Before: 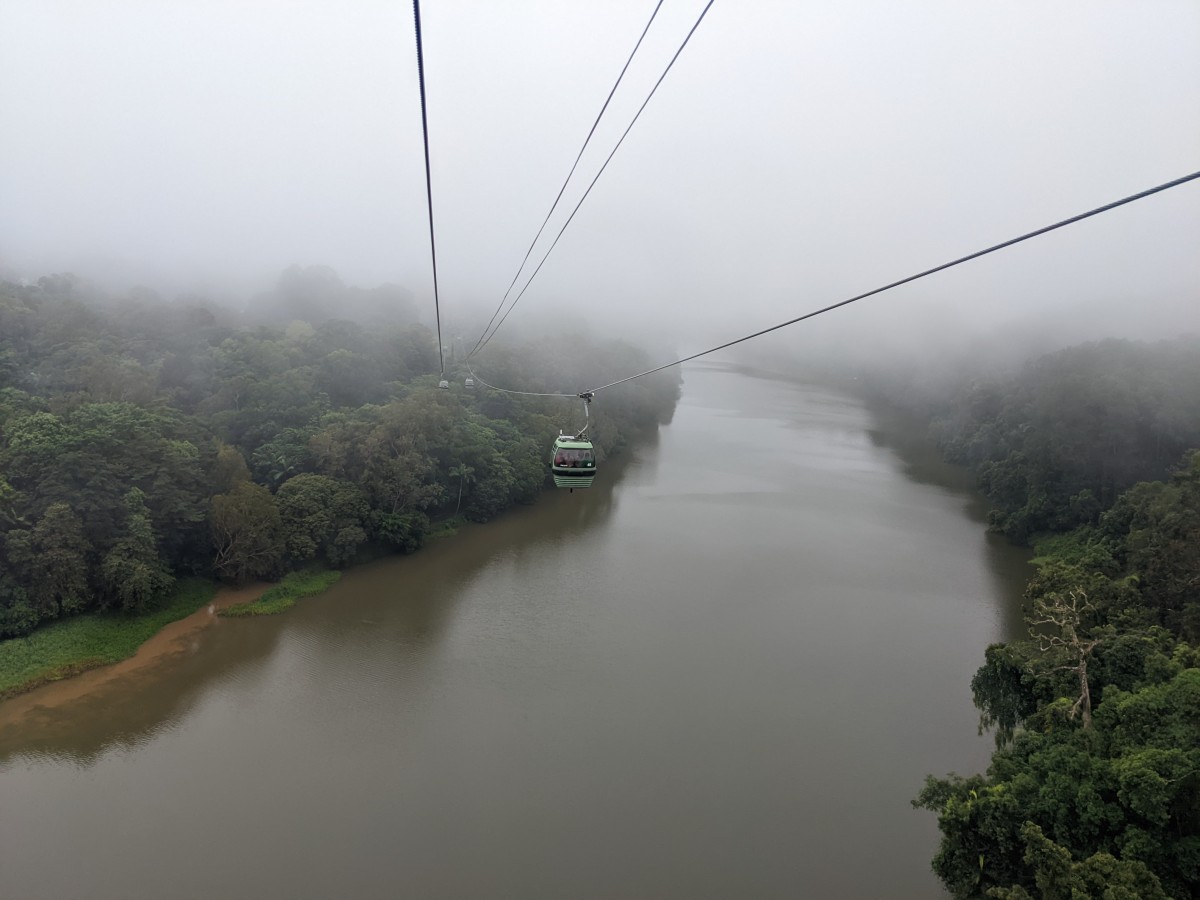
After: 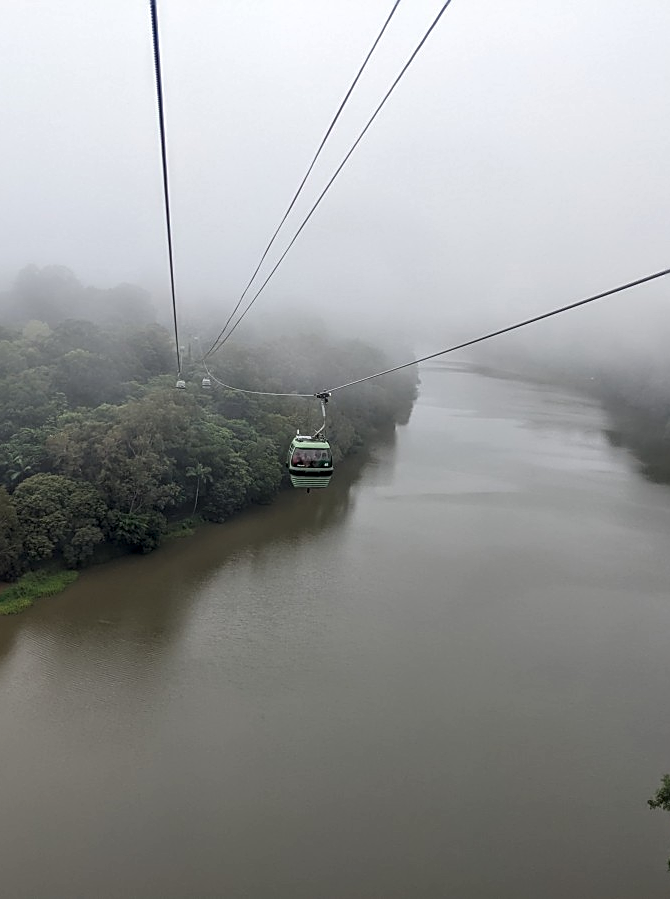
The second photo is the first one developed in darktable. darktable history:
sharpen: on, module defaults
local contrast: detail 130%
crop: left 21.965%, right 22.119%, bottom 0.007%
